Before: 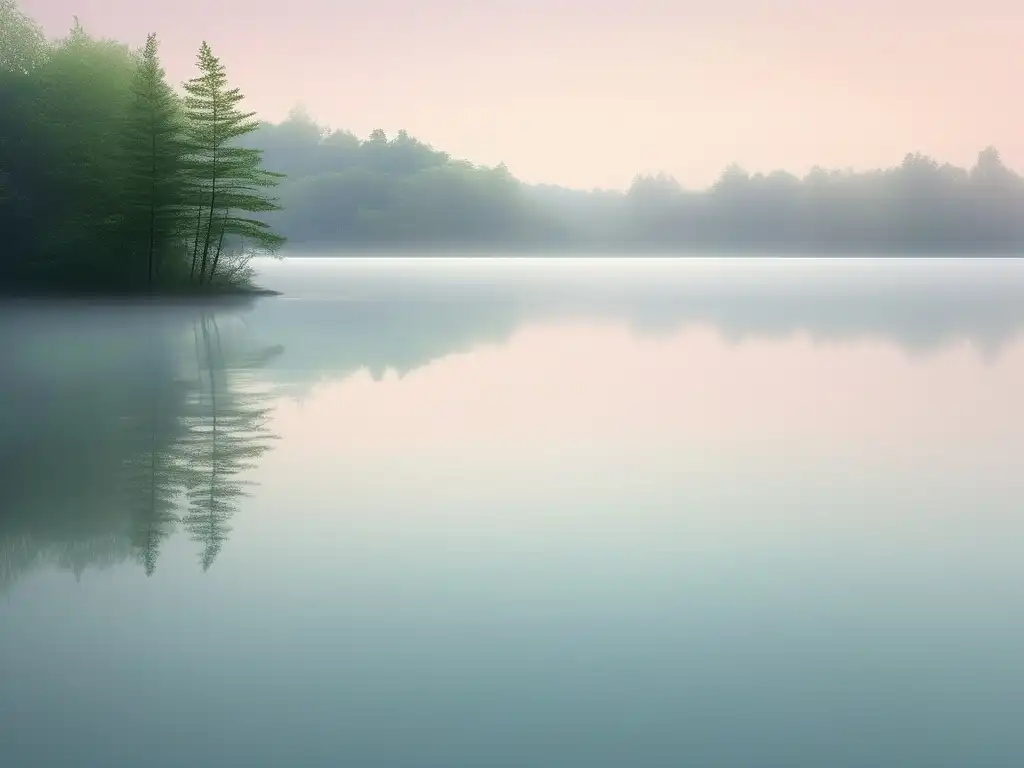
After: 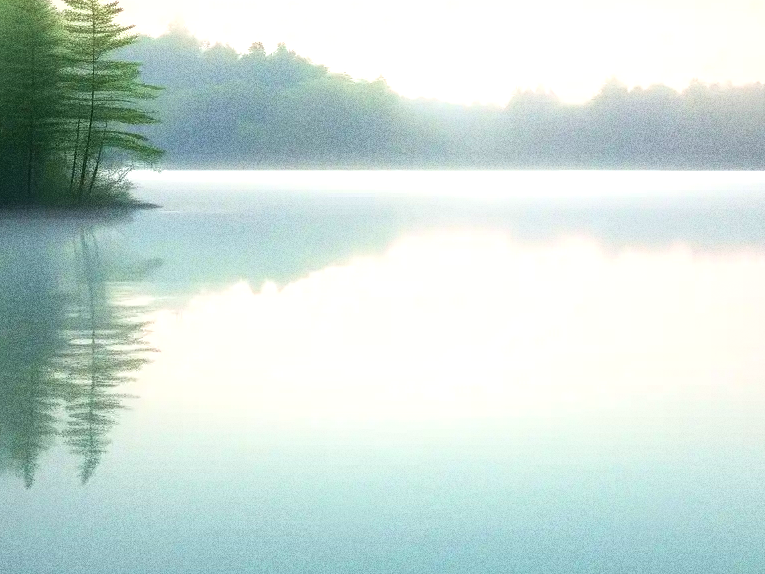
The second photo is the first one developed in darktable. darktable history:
crop and rotate: left 11.831%, top 11.346%, right 13.429%, bottom 13.899%
grain: strength 49.07%
exposure: black level correction 0, exposure 0.5 EV, compensate exposure bias true, compensate highlight preservation false
velvia: strength 29%
